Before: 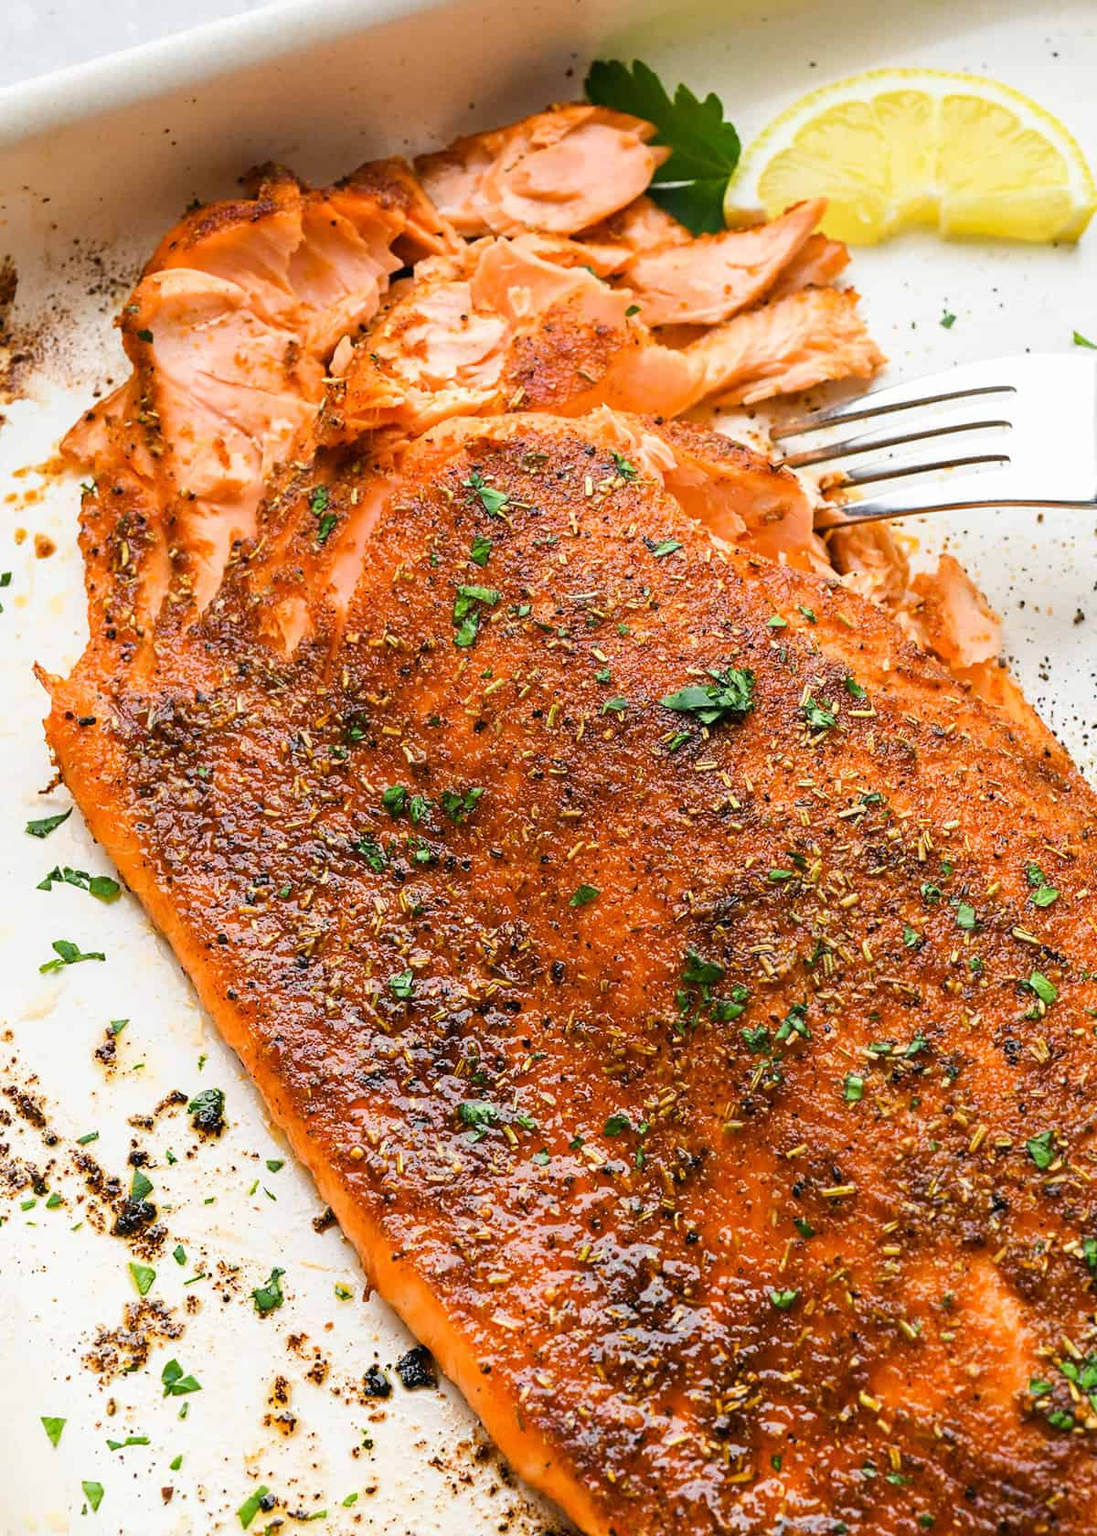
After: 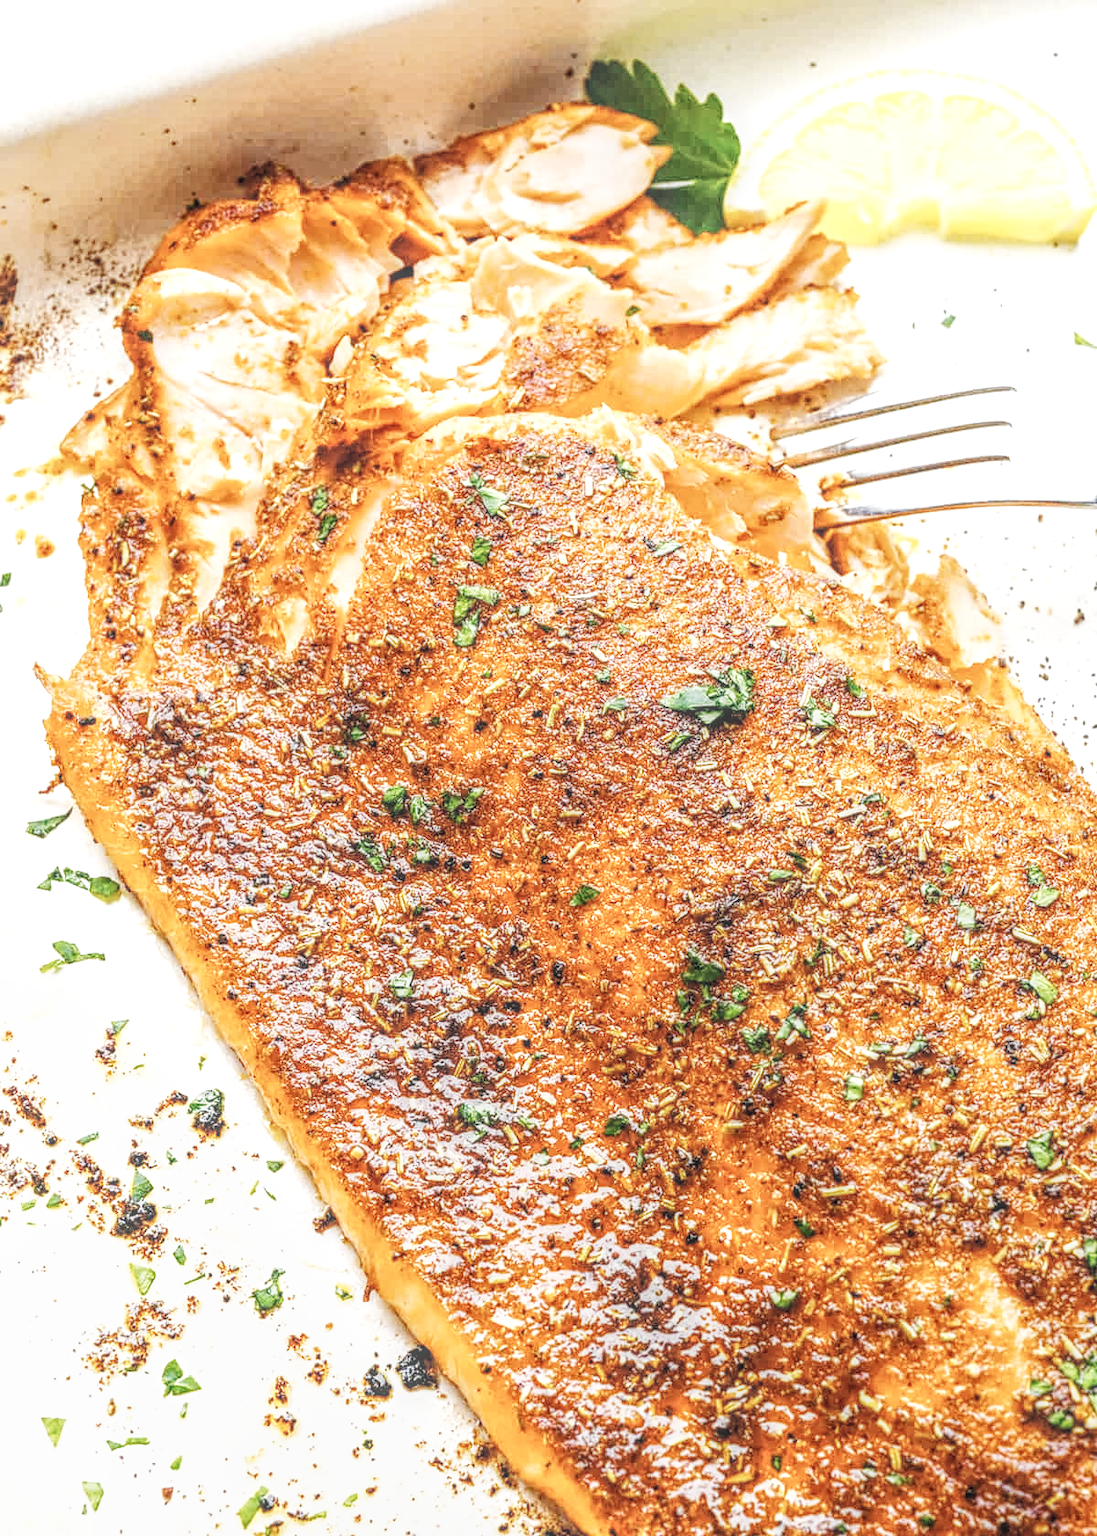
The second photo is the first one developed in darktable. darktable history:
contrast brightness saturation: contrast 0.1, saturation -0.36
local contrast: highlights 20%, shadows 30%, detail 200%, midtone range 0.2
base curve: curves: ch0 [(0, 0.003) (0.001, 0.002) (0.006, 0.004) (0.02, 0.022) (0.048, 0.086) (0.094, 0.234) (0.162, 0.431) (0.258, 0.629) (0.385, 0.8) (0.548, 0.918) (0.751, 0.988) (1, 1)], preserve colors none
